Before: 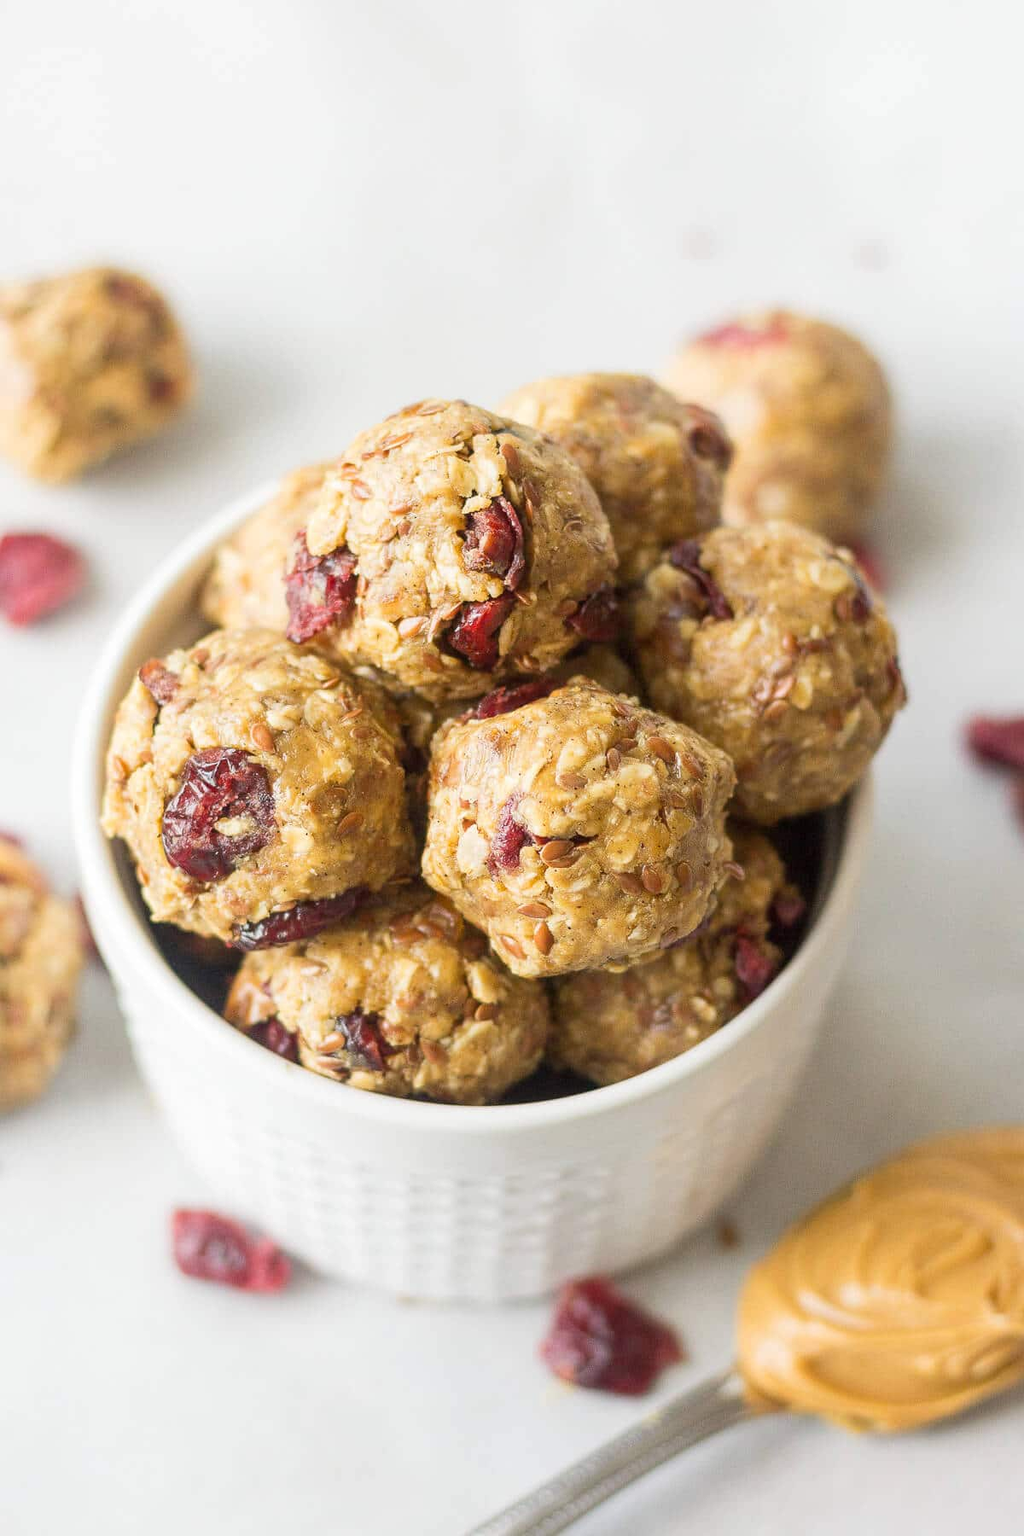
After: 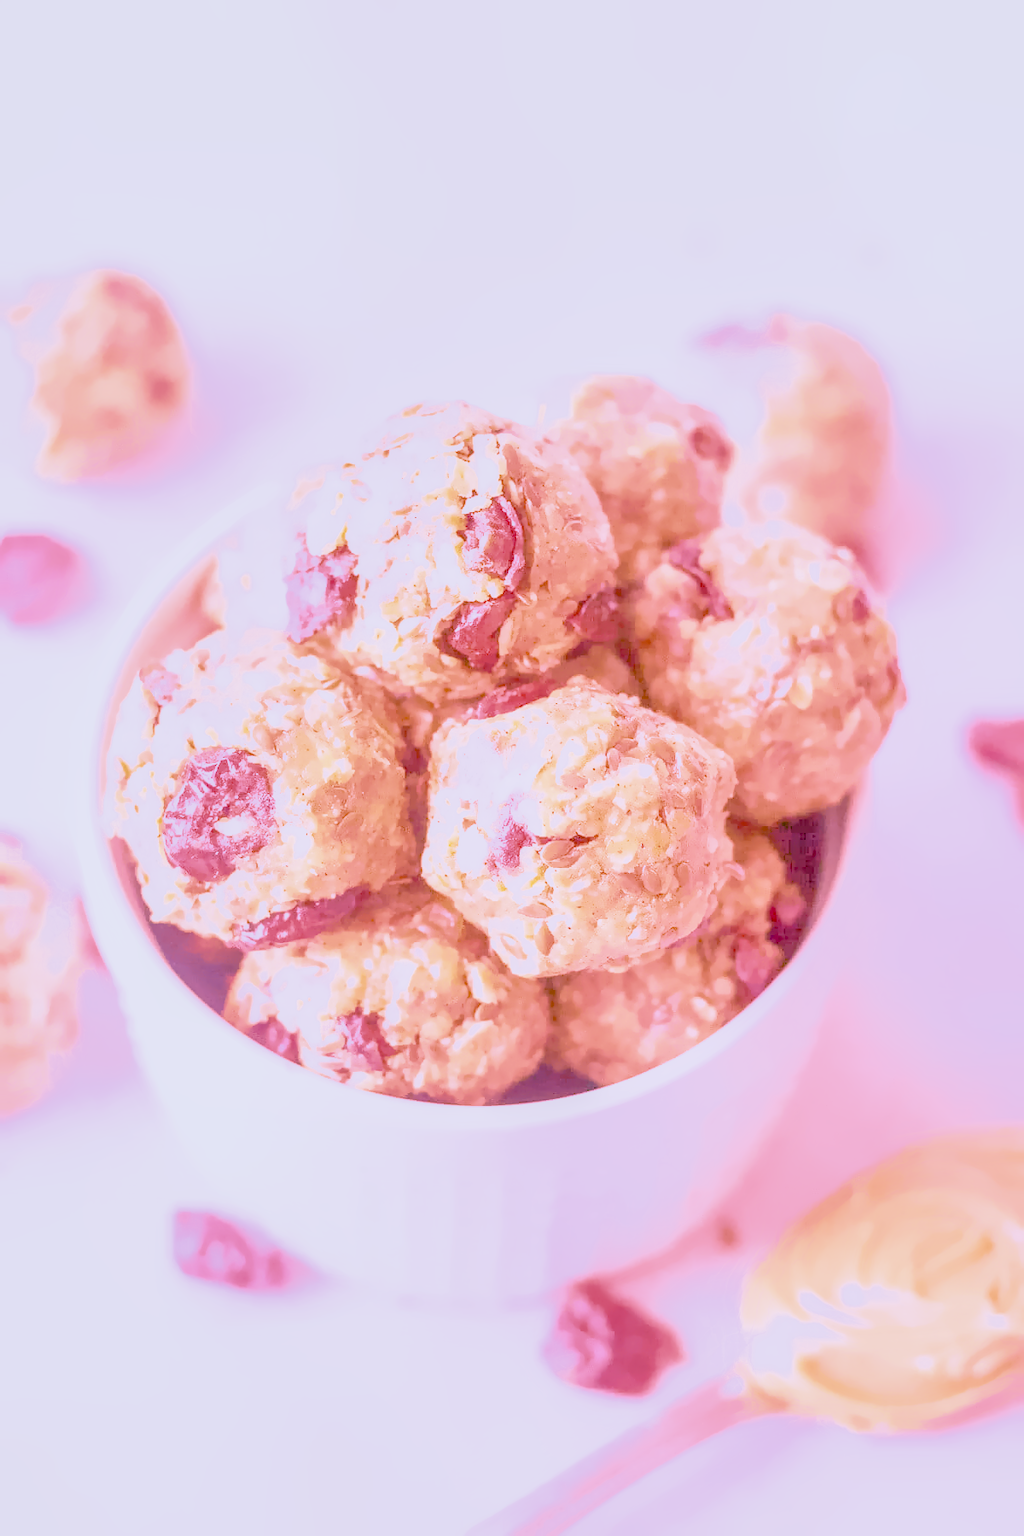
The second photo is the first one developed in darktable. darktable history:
local contrast: on, module defaults
color calibration: illuminant as shot in camera, x 0.358, y 0.373, temperature 4628.91 K
color balance rgb: perceptual saturation grading › global saturation 20%, perceptual saturation grading › highlights -25%, perceptual saturation grading › shadows 25%
denoise (profiled): preserve shadows 1.52, scattering 0.002, a [-1, 0, 0], compensate highlight preservation false
exposure: black level correction 0, exposure 1.1 EV, compensate exposure bias true, compensate highlight preservation false
haze removal: compatibility mode true, adaptive false
highlight reconstruction: on, module defaults
hot pixels: on, module defaults
lens correction: scale 1, crop 1, focal 16, aperture 5.6, distance 1000, camera "Canon EOS RP", lens "Canon RF 16mm F2.8 STM"
shadows and highlights: on, module defaults
white balance: red 2.229, blue 1.46
velvia: on, module defaults
filmic rgb: black relative exposure -7.65 EV, white relative exposure 4.56 EV, hardness 3.61, contrast 1.05
